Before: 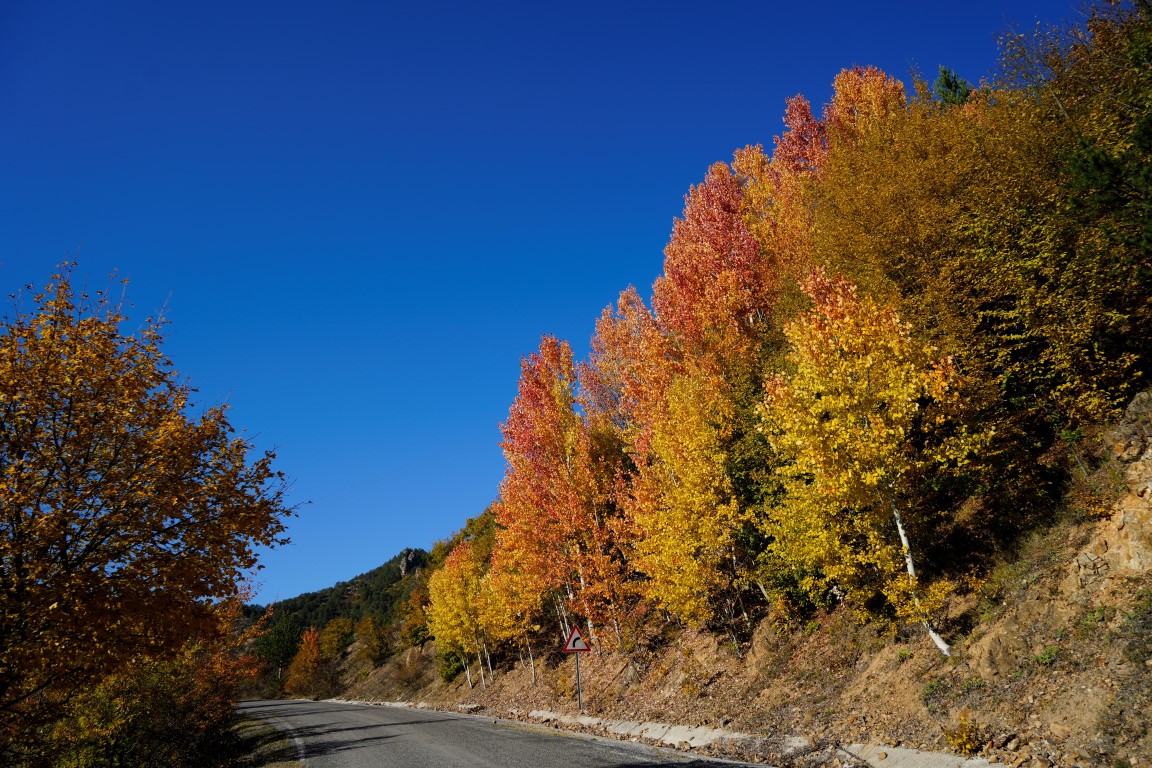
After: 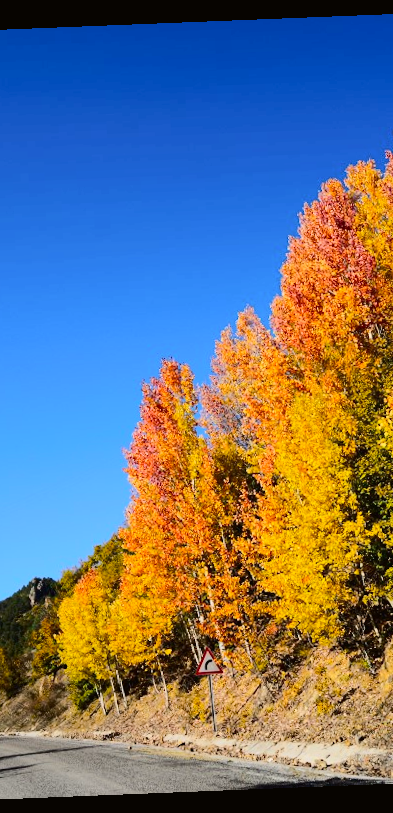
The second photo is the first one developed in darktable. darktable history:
rotate and perspective: rotation -2.29°, automatic cropping off
exposure: exposure 0.207 EV, compensate highlight preservation false
tone curve: curves: ch0 [(0, 0.011) (0.104, 0.085) (0.236, 0.234) (0.398, 0.507) (0.472, 0.62) (0.641, 0.773) (0.835, 0.883) (1, 0.961)]; ch1 [(0, 0) (0.353, 0.344) (0.43, 0.401) (0.479, 0.476) (0.502, 0.504) (0.54, 0.542) (0.602, 0.613) (0.638, 0.668) (0.693, 0.727) (1, 1)]; ch2 [(0, 0) (0.34, 0.314) (0.434, 0.43) (0.5, 0.506) (0.528, 0.534) (0.55, 0.567) (0.595, 0.613) (0.644, 0.729) (1, 1)], color space Lab, independent channels, preserve colors none
crop: left 33.36%, right 33.36%
